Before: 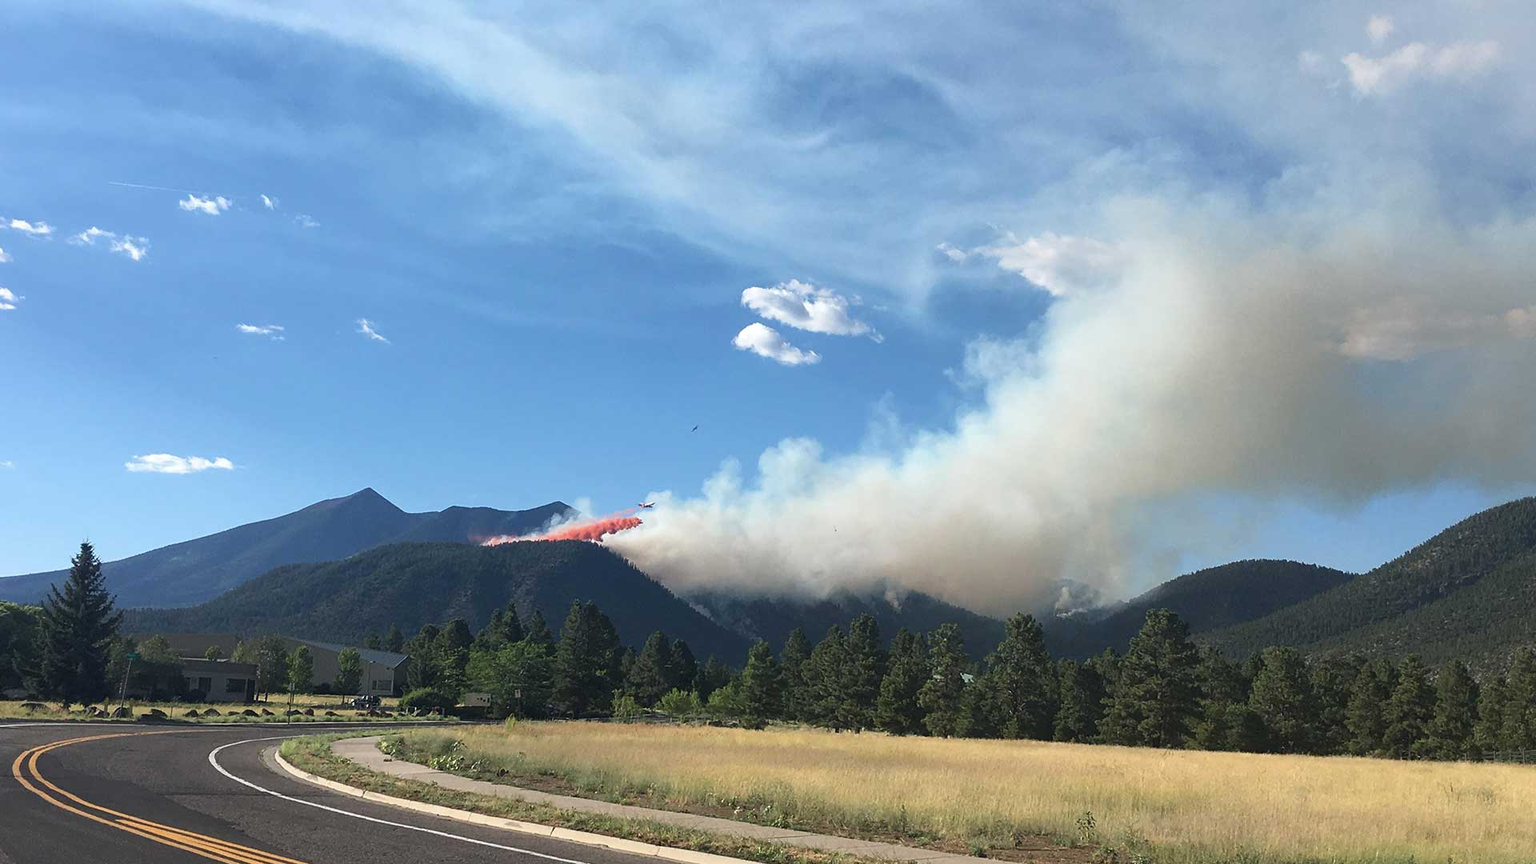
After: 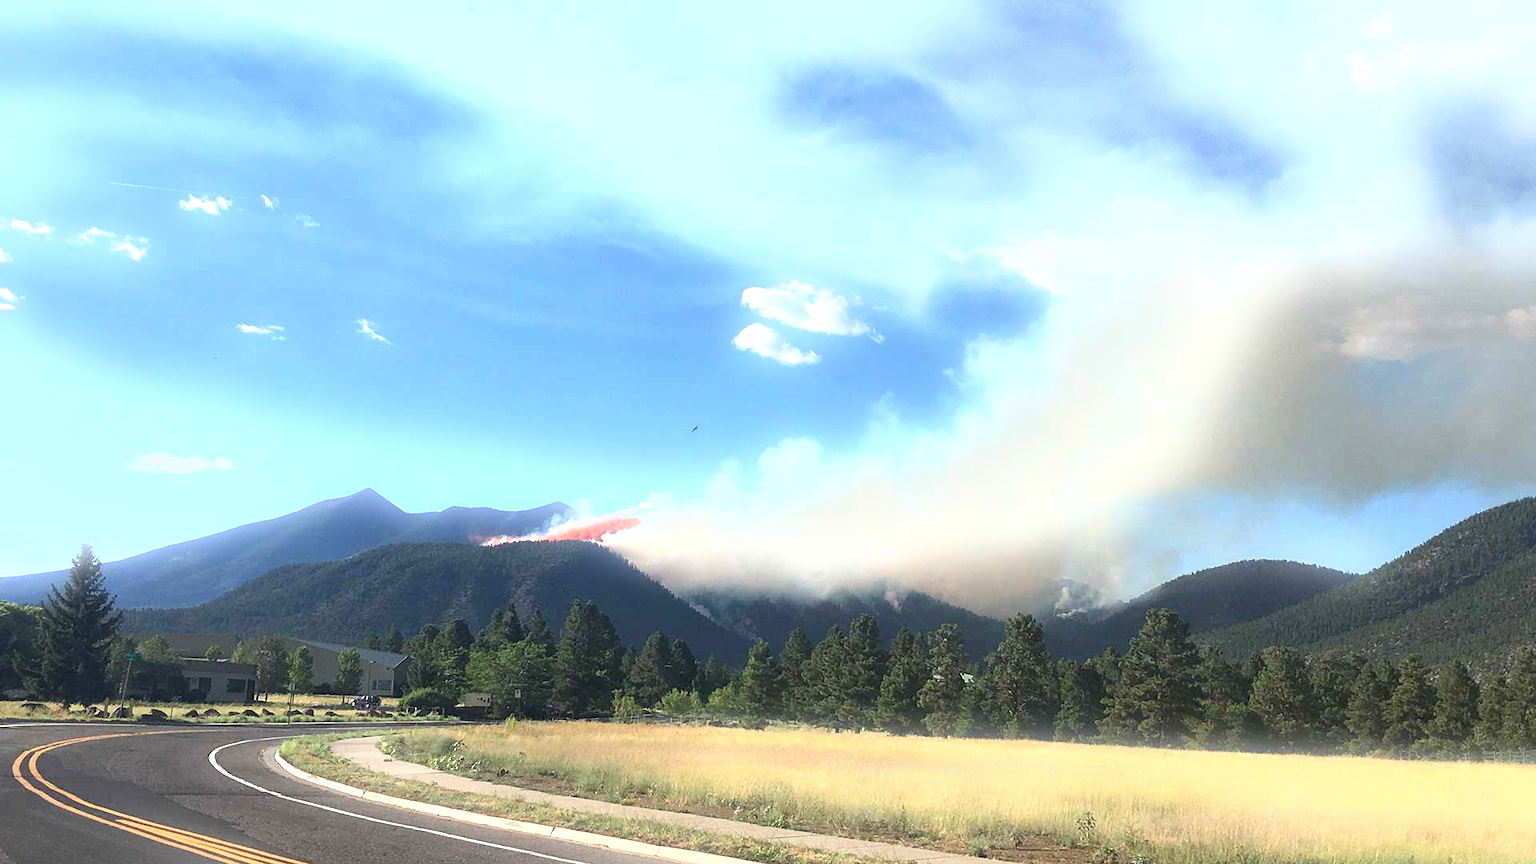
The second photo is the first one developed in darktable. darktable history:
bloom: size 5%, threshold 95%, strength 15%
exposure: exposure 0.766 EV, compensate highlight preservation false
